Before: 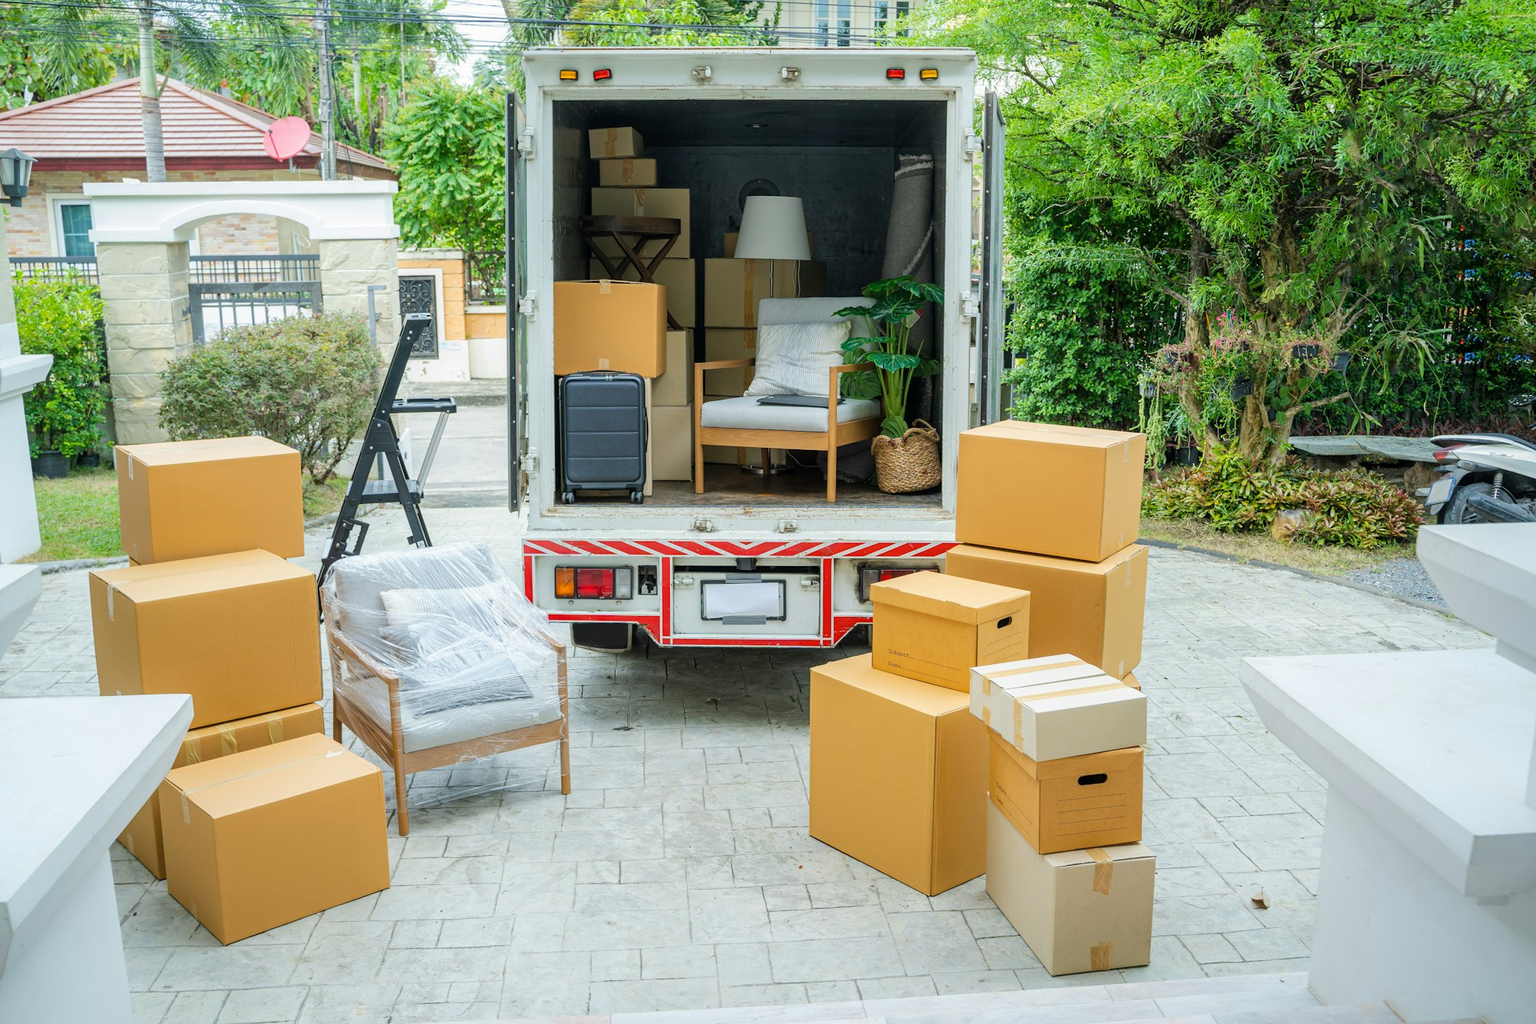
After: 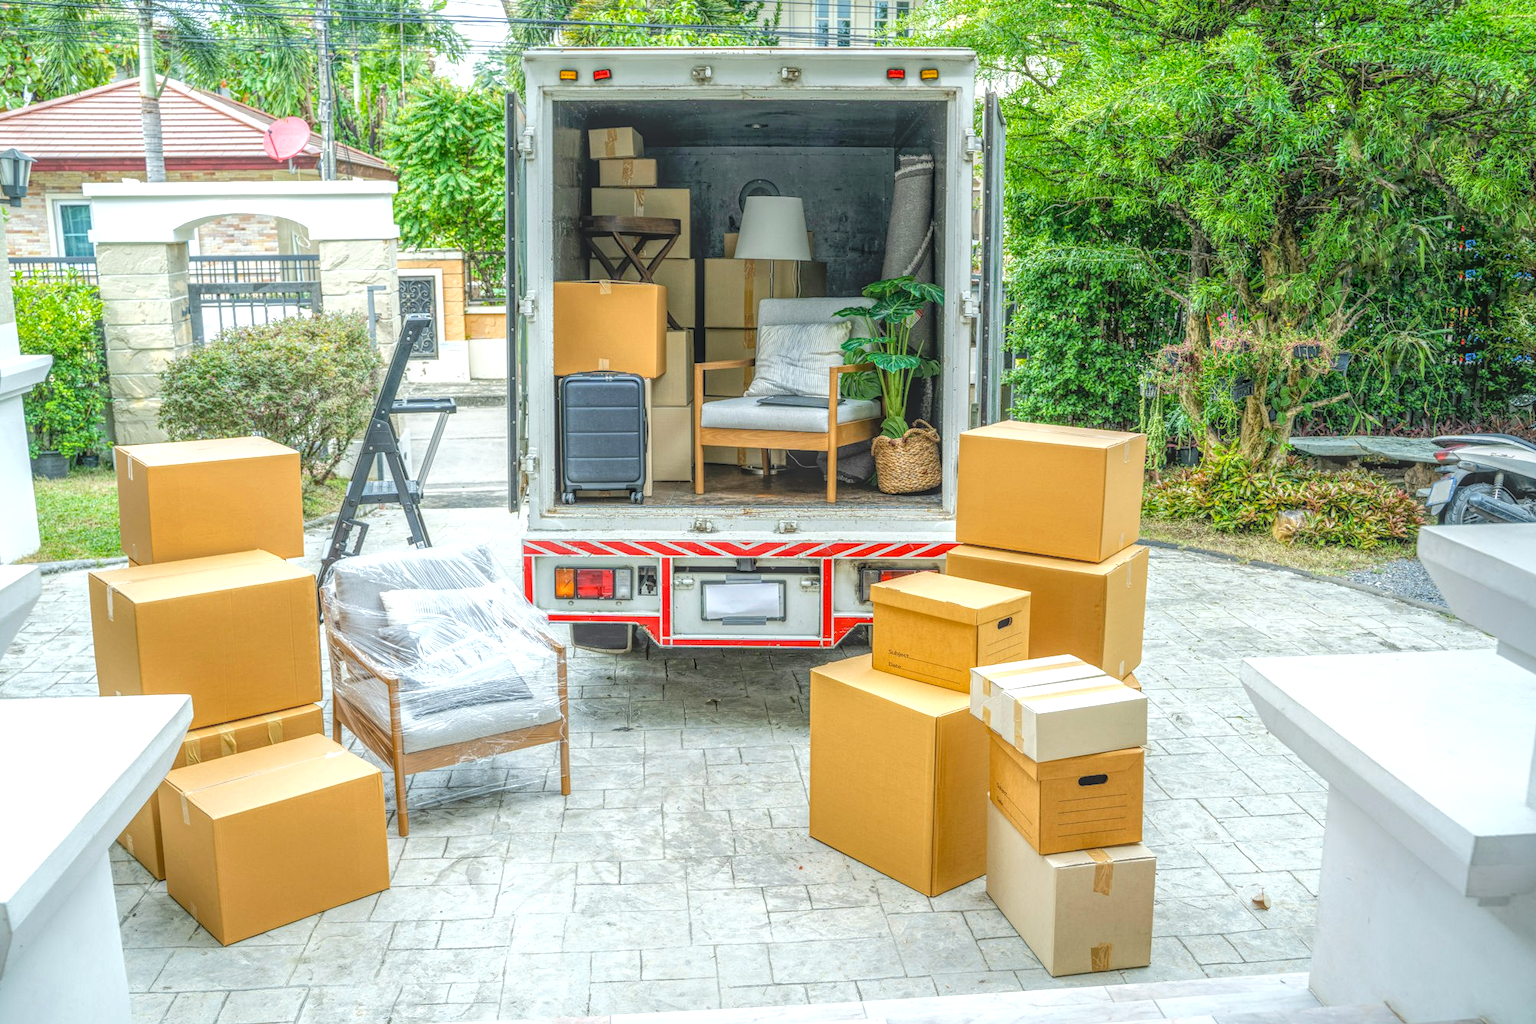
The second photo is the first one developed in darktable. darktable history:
crop: left 0.08%
exposure: black level correction 0.005, exposure 0.416 EV, compensate exposure bias true, compensate highlight preservation false
local contrast: highlights 20%, shadows 27%, detail 199%, midtone range 0.2
